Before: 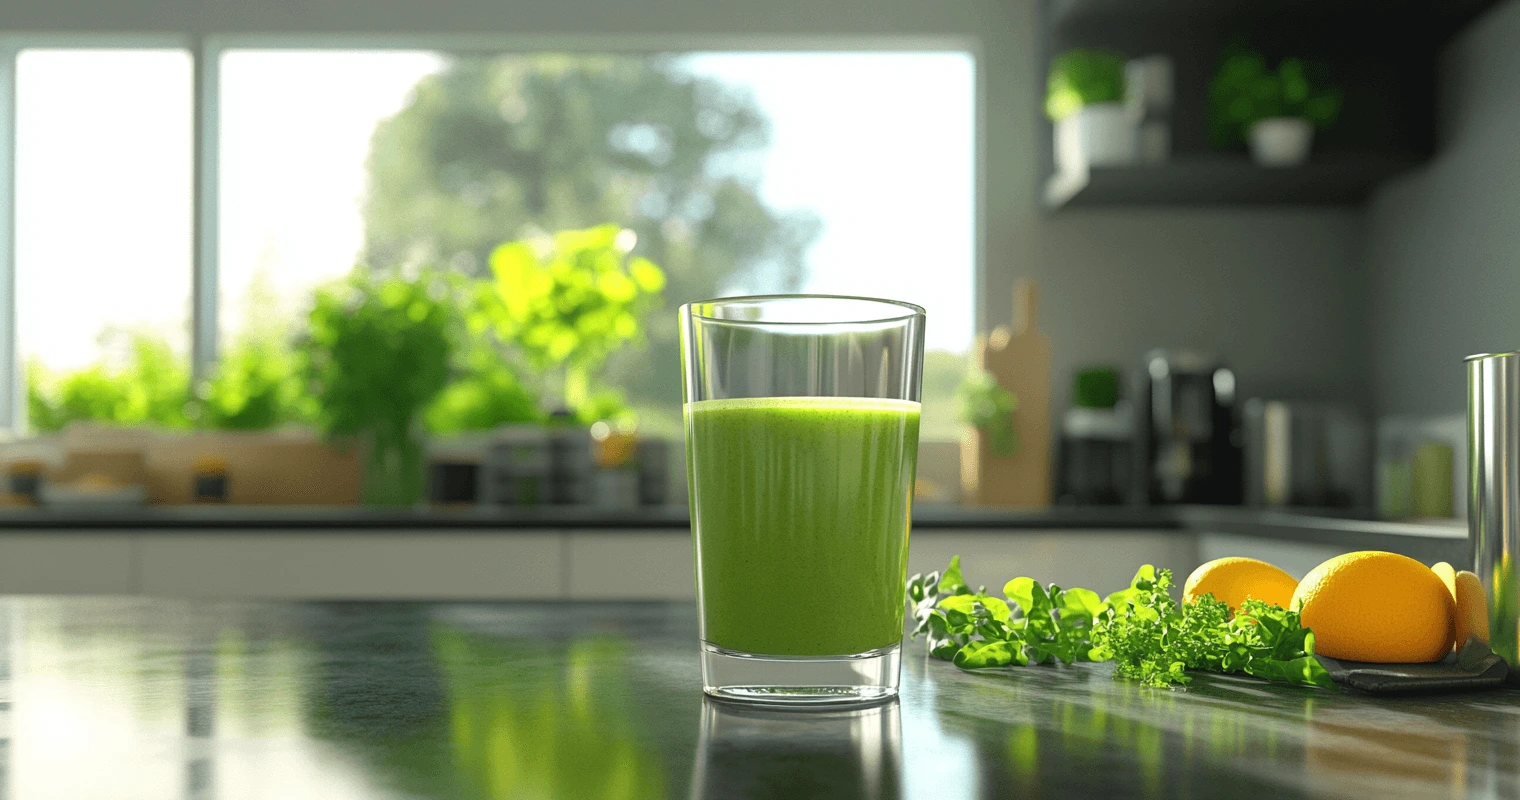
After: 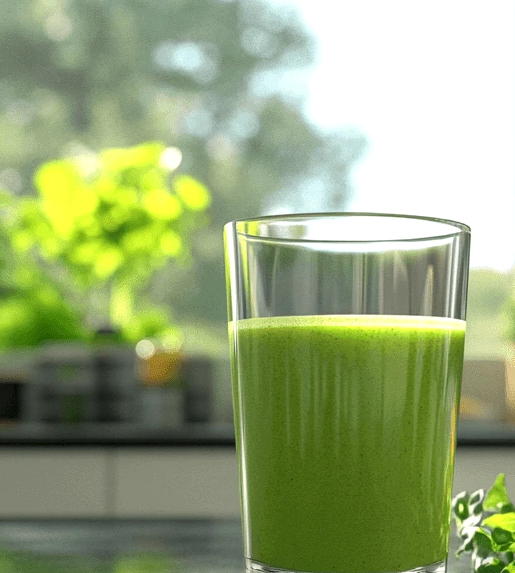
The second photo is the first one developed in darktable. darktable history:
crop and rotate: left 29.963%, top 10.324%, right 36.116%, bottom 17.942%
local contrast: on, module defaults
